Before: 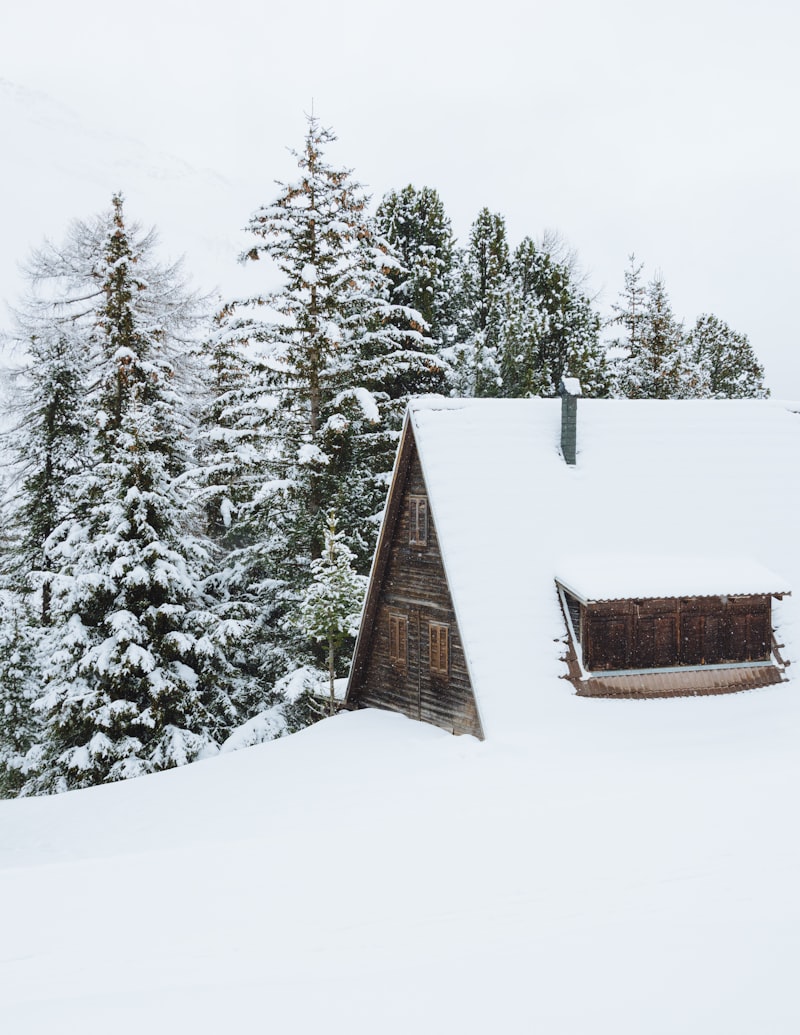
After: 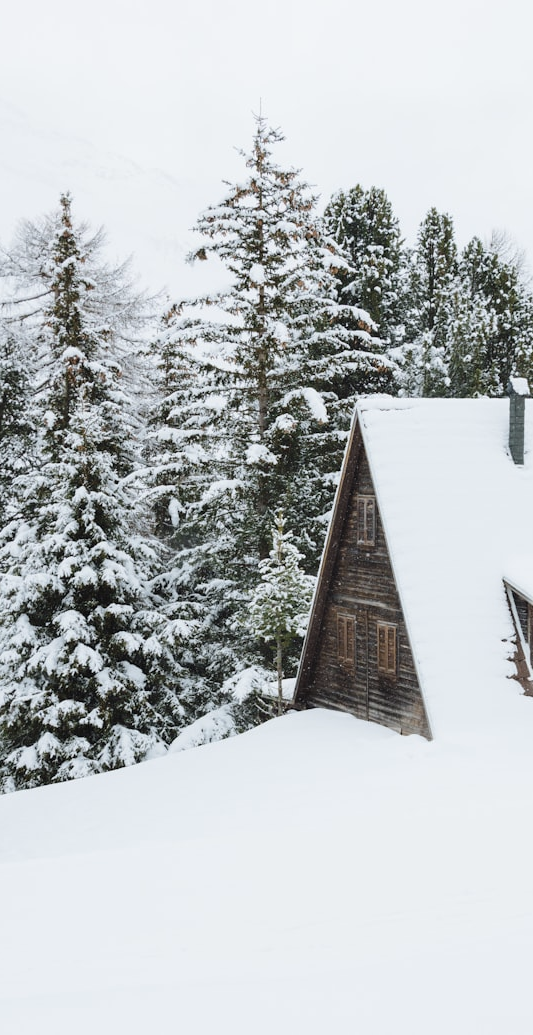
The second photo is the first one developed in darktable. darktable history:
crop and rotate: left 6.617%, right 26.717%
color correction: saturation 0.8
